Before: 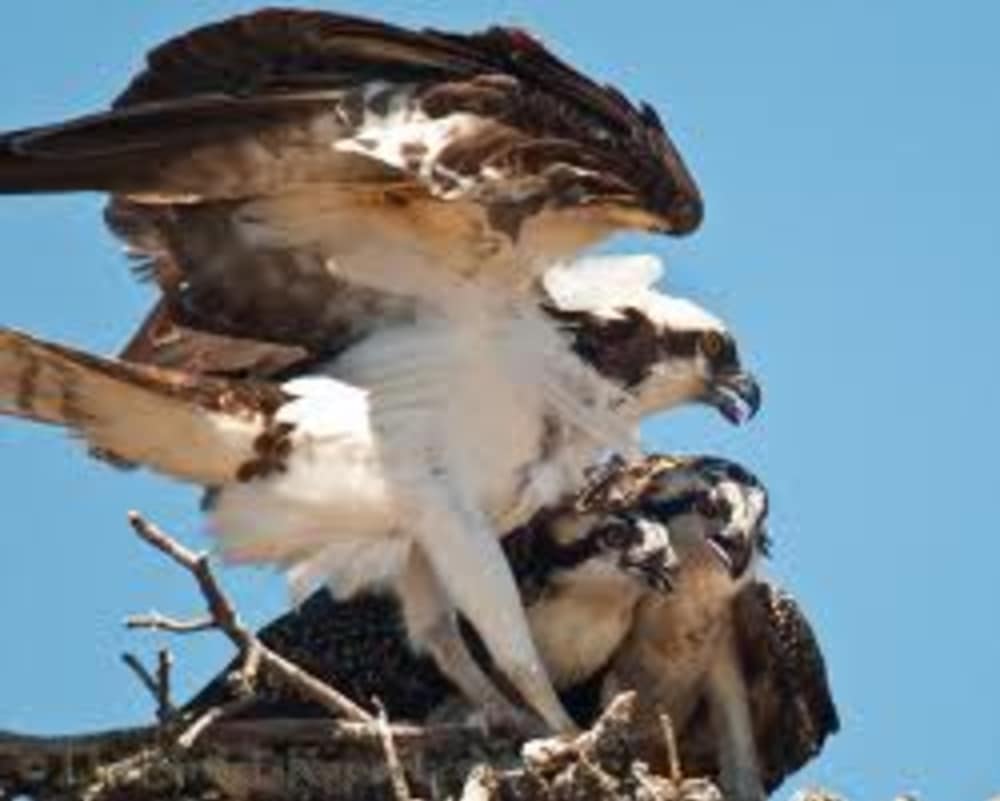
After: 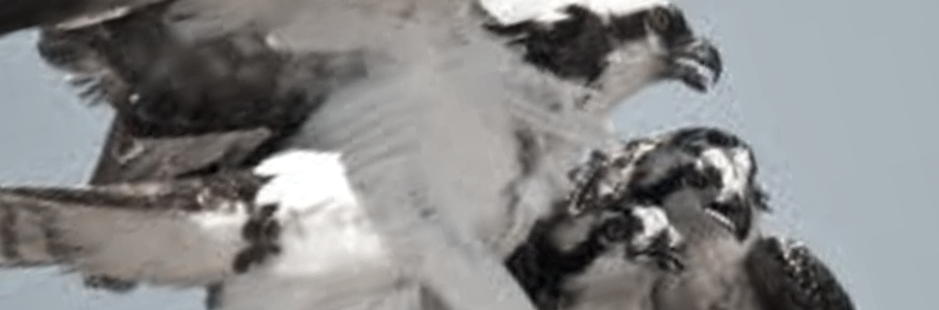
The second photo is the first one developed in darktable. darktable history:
rotate and perspective: rotation -14.8°, crop left 0.1, crop right 0.903, crop top 0.25, crop bottom 0.748
local contrast: mode bilateral grid, contrast 20, coarseness 50, detail 120%, midtone range 0.2
crop and rotate: top 25.357%, bottom 13.942%
color correction: saturation 0.2
